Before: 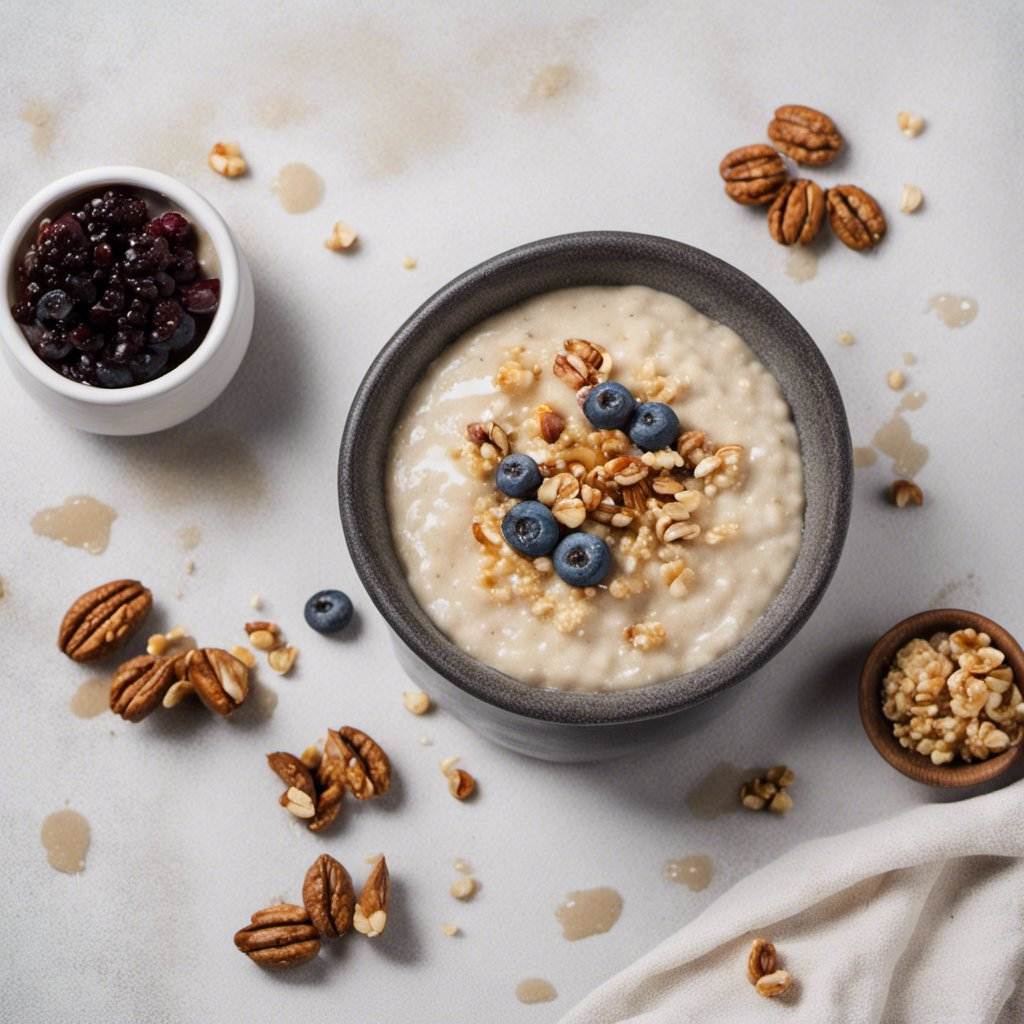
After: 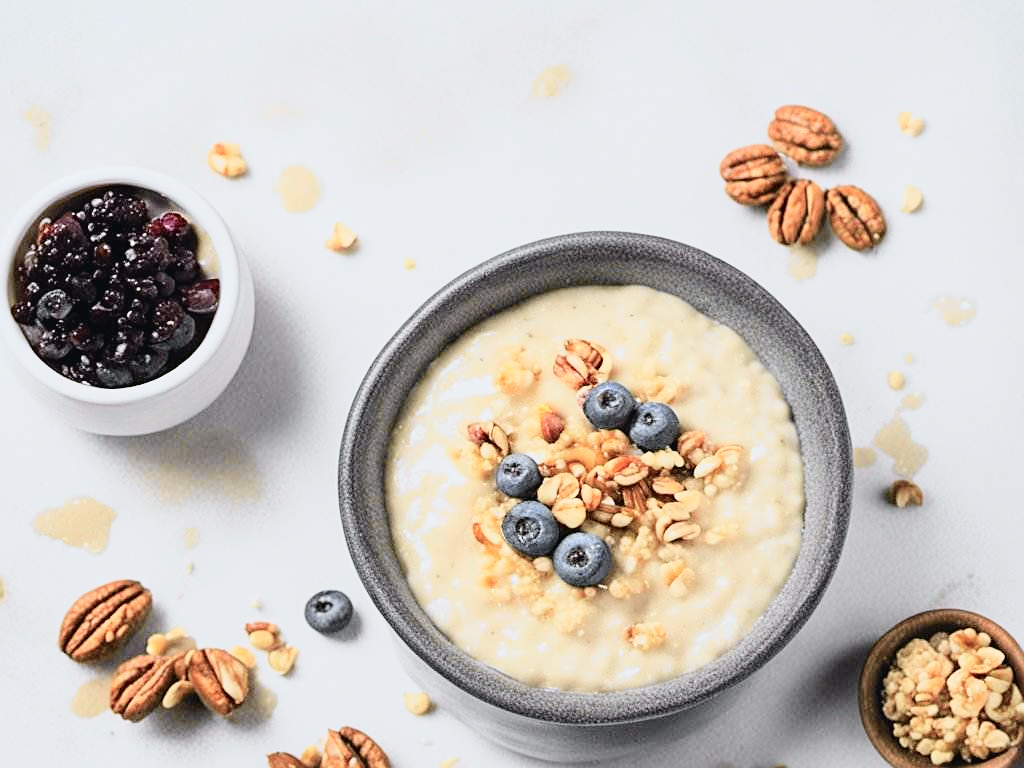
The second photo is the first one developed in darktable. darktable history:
contrast brightness saturation: brightness 0.28
white balance: red 0.967, blue 1.049
tone curve: curves: ch0 [(0, 0.026) (0.058, 0.036) (0.246, 0.214) (0.437, 0.498) (0.55, 0.644) (0.657, 0.767) (0.822, 0.9) (1, 0.961)]; ch1 [(0, 0) (0.346, 0.307) (0.408, 0.369) (0.453, 0.457) (0.476, 0.489) (0.502, 0.498) (0.521, 0.515) (0.537, 0.531) (0.612, 0.641) (0.676, 0.728) (1, 1)]; ch2 [(0, 0) (0.346, 0.34) (0.434, 0.46) (0.485, 0.494) (0.5, 0.494) (0.511, 0.508) (0.537, 0.564) (0.579, 0.599) (0.663, 0.67) (1, 1)], color space Lab, independent channels, preserve colors none
sharpen: on, module defaults
crop: bottom 24.988%
